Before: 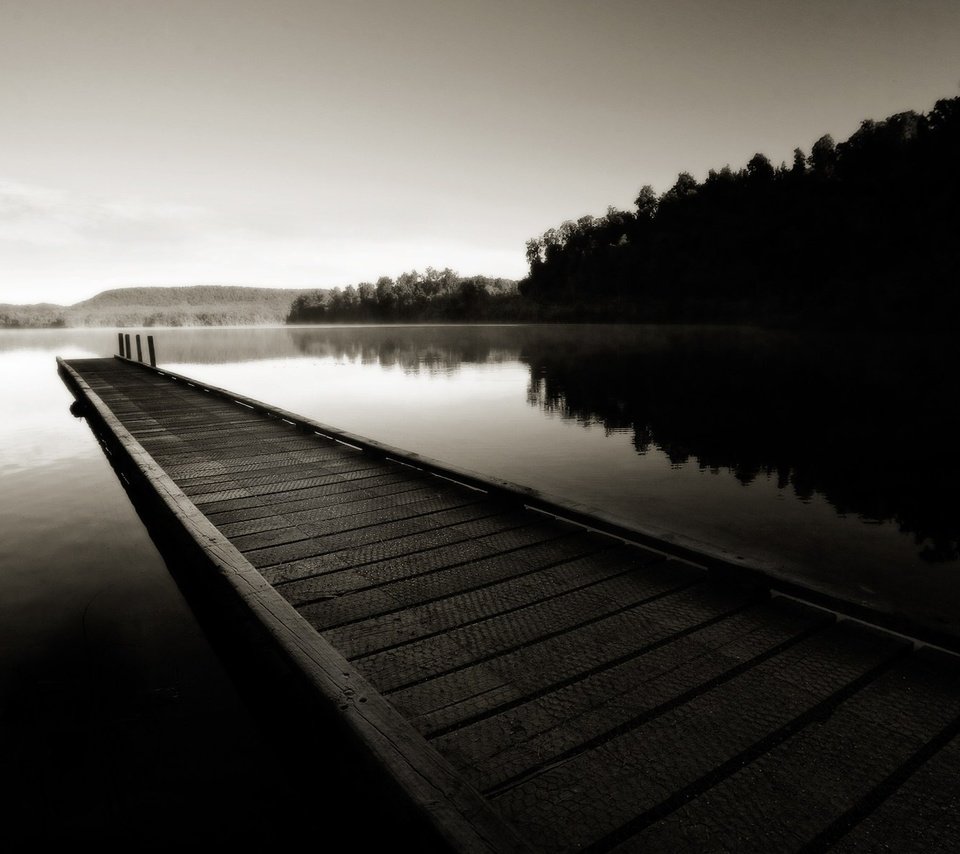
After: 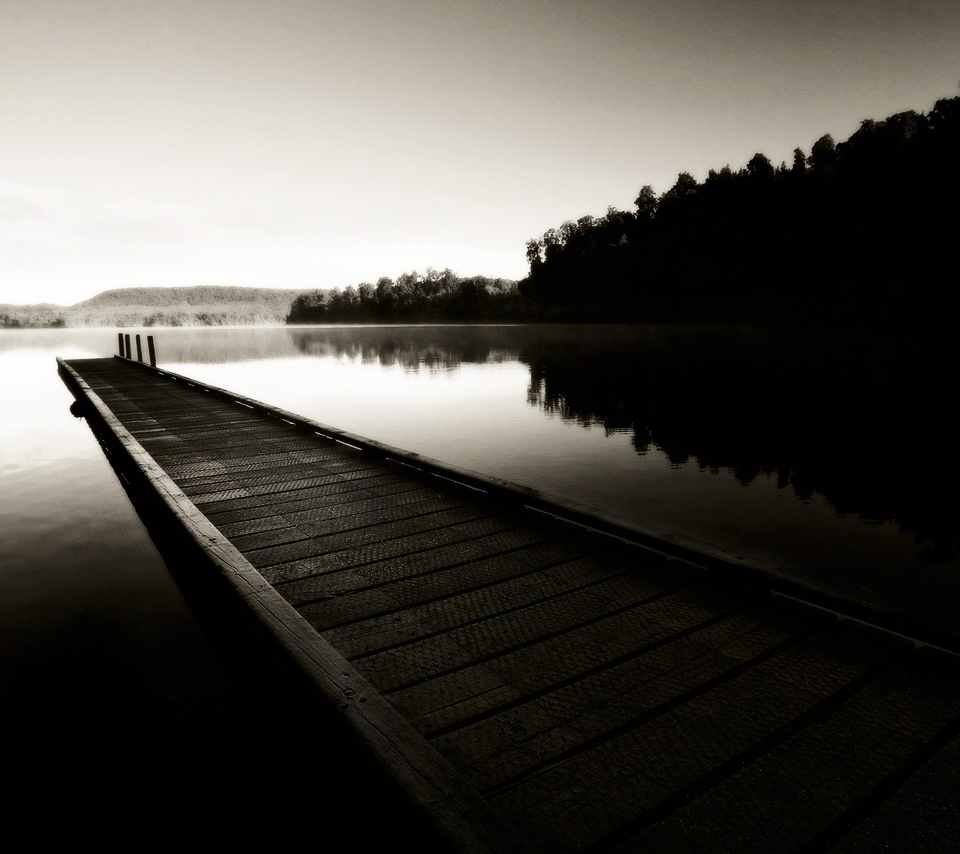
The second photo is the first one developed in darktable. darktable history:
contrast brightness saturation: contrast 0.292
exposure: compensate highlight preservation false
